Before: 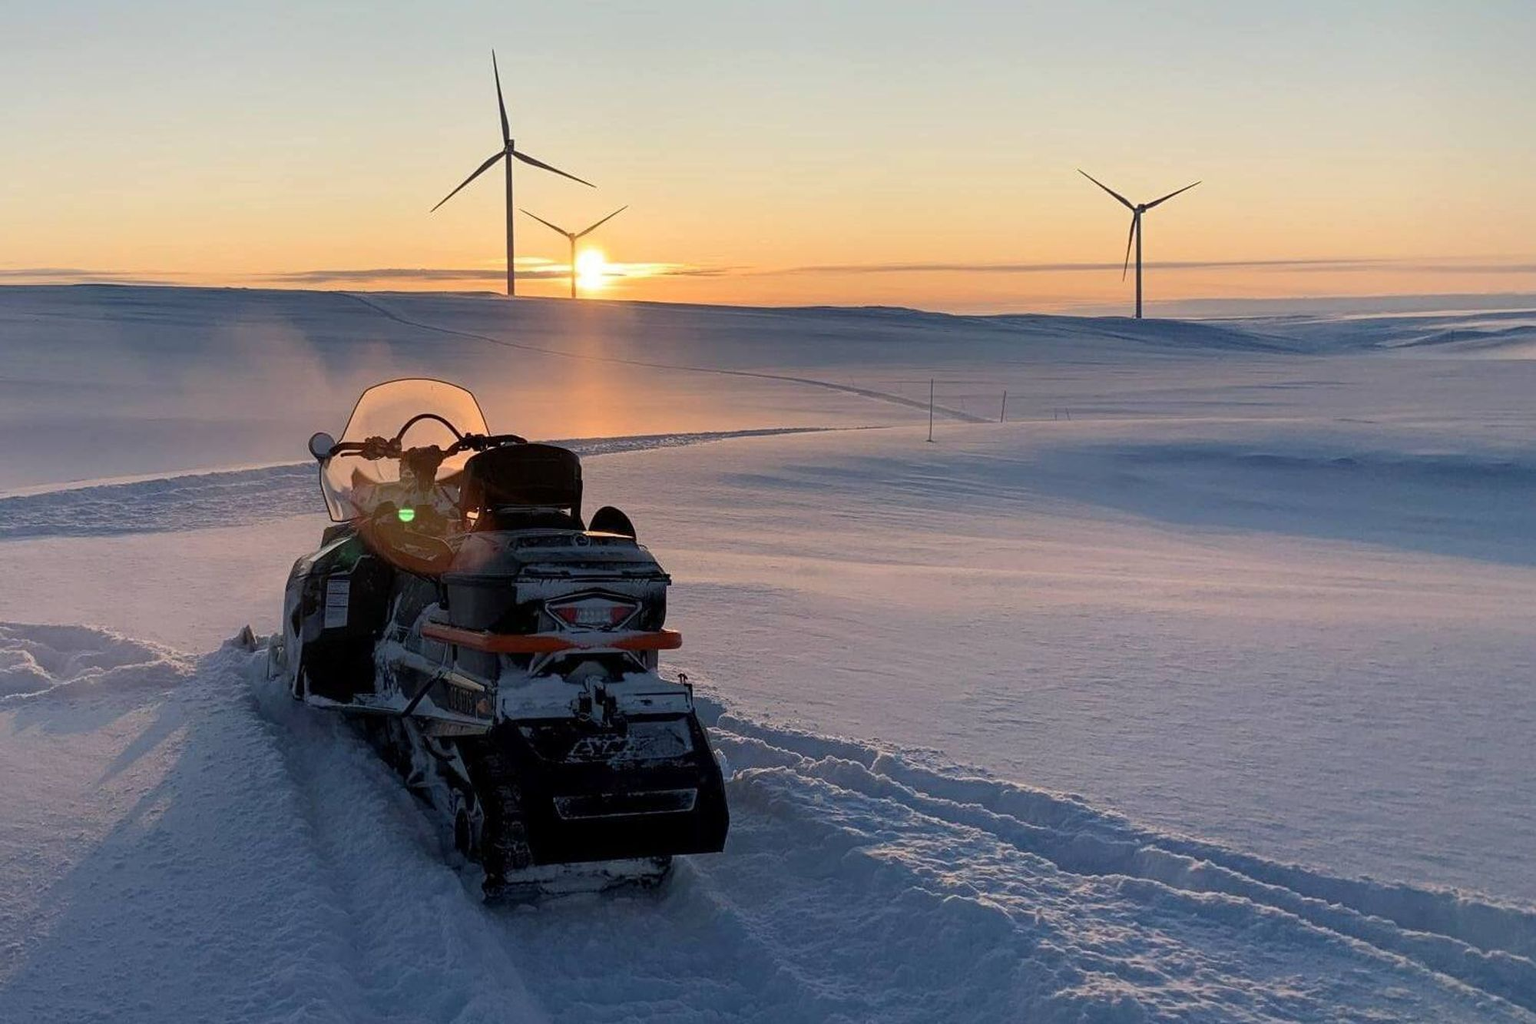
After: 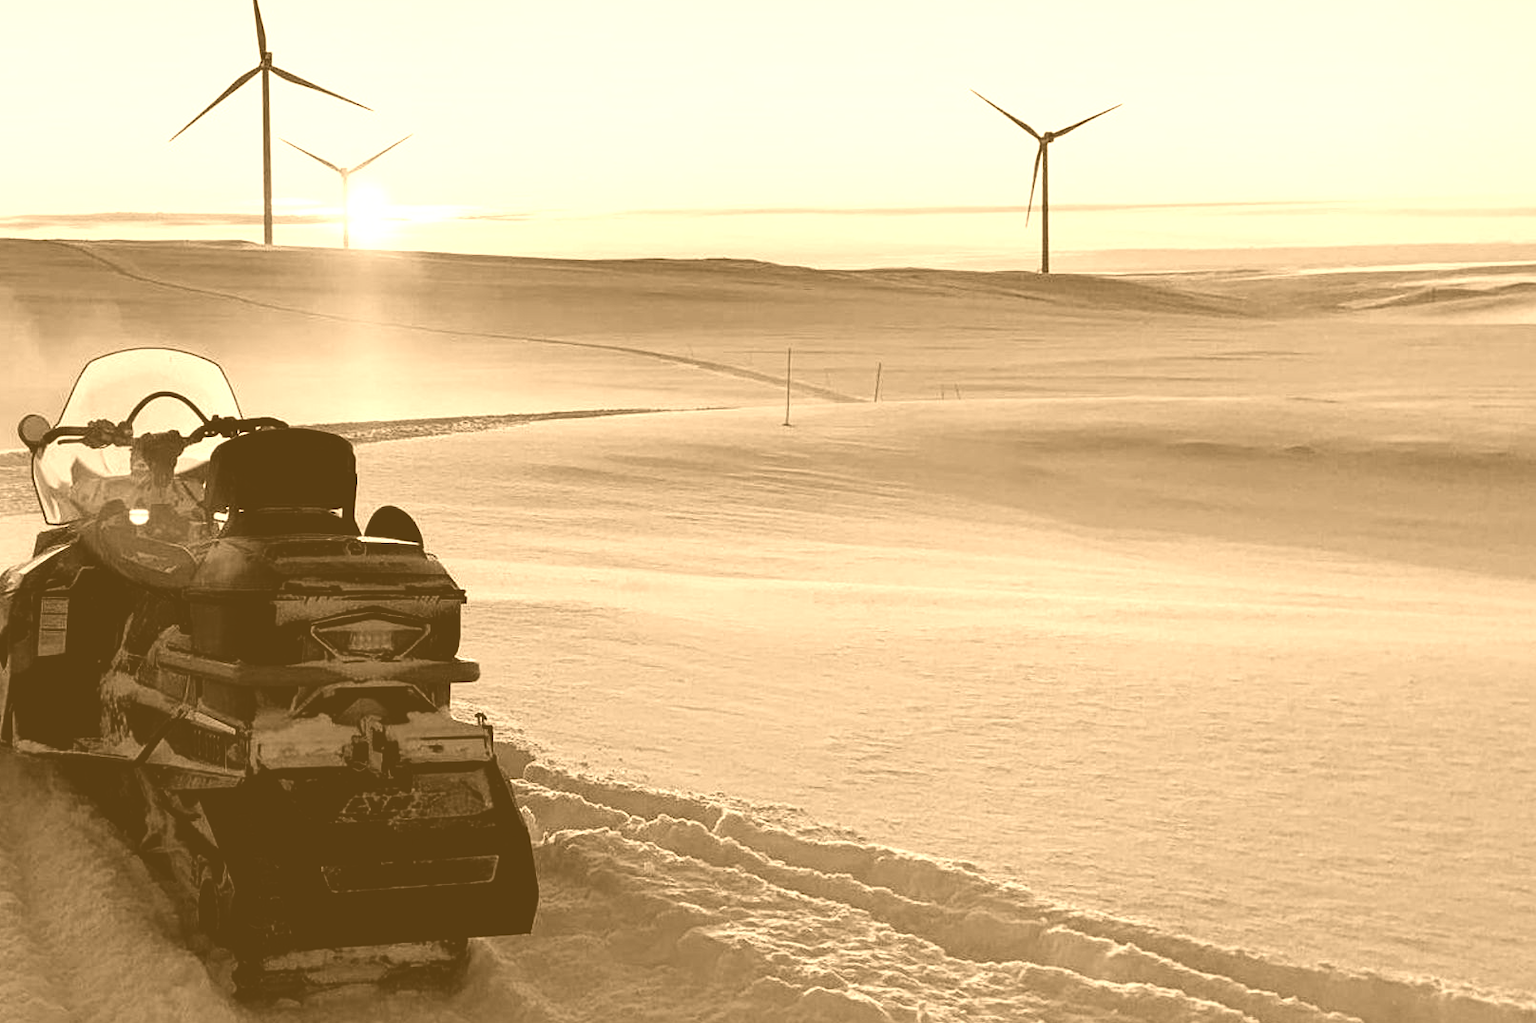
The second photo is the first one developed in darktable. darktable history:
color balance rgb: perceptual saturation grading › global saturation 20%, perceptual saturation grading › highlights -25%, perceptual saturation grading › shadows 25%
color correction: highlights a* 3.22, highlights b* 1.93, saturation 1.19
filmic rgb: hardness 4.17, contrast 1.364, color science v6 (2022)
fill light: on, module defaults
crop: left 19.159%, top 9.58%, bottom 9.58%
colorize: hue 28.8°, source mix 100%
